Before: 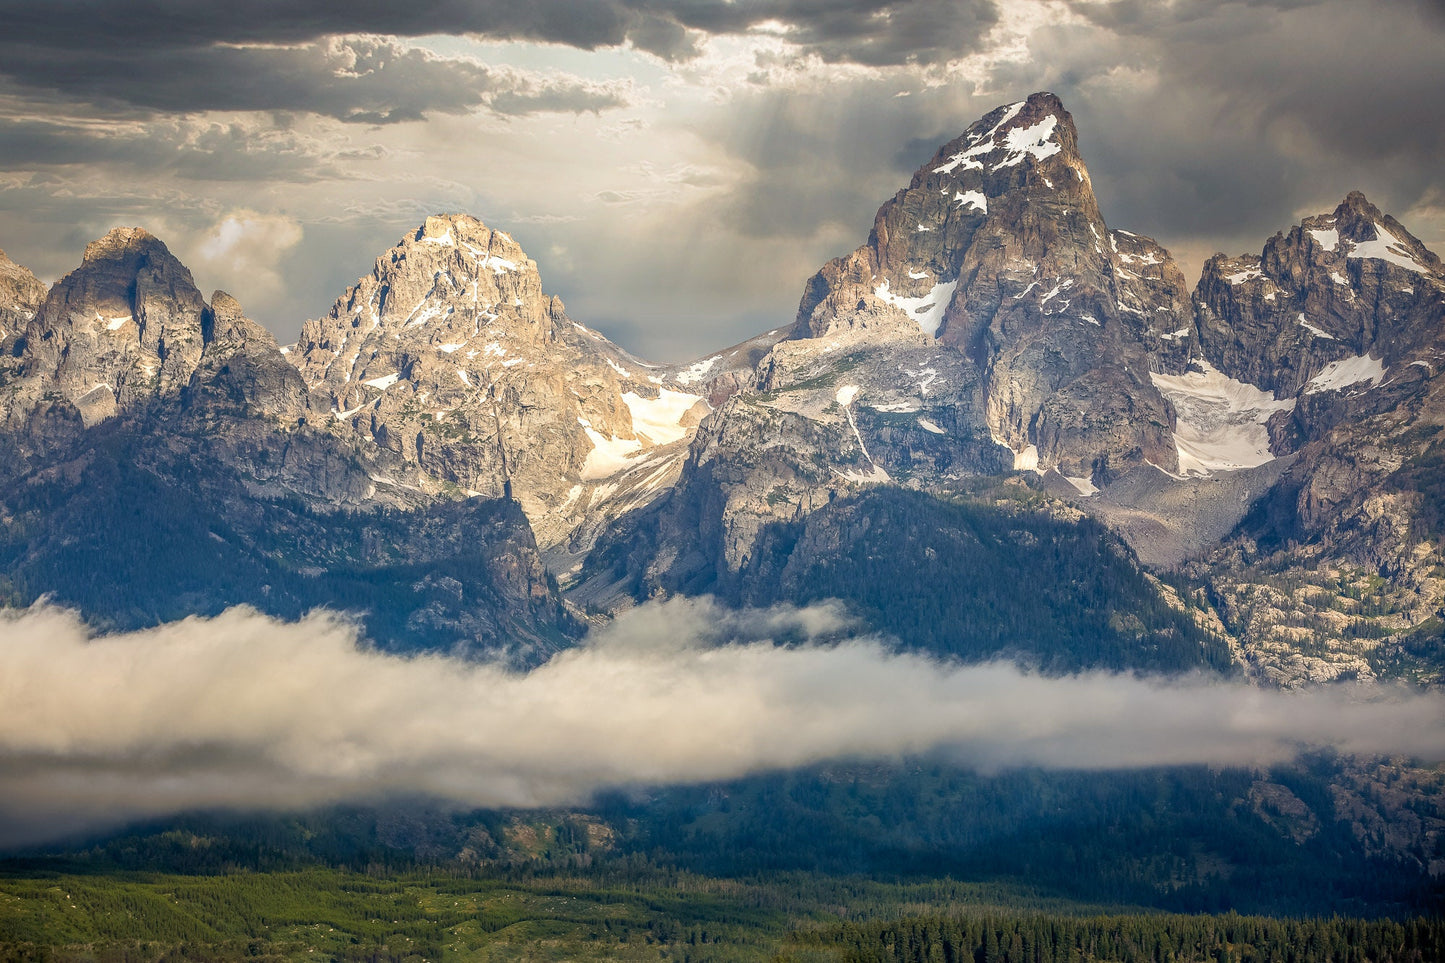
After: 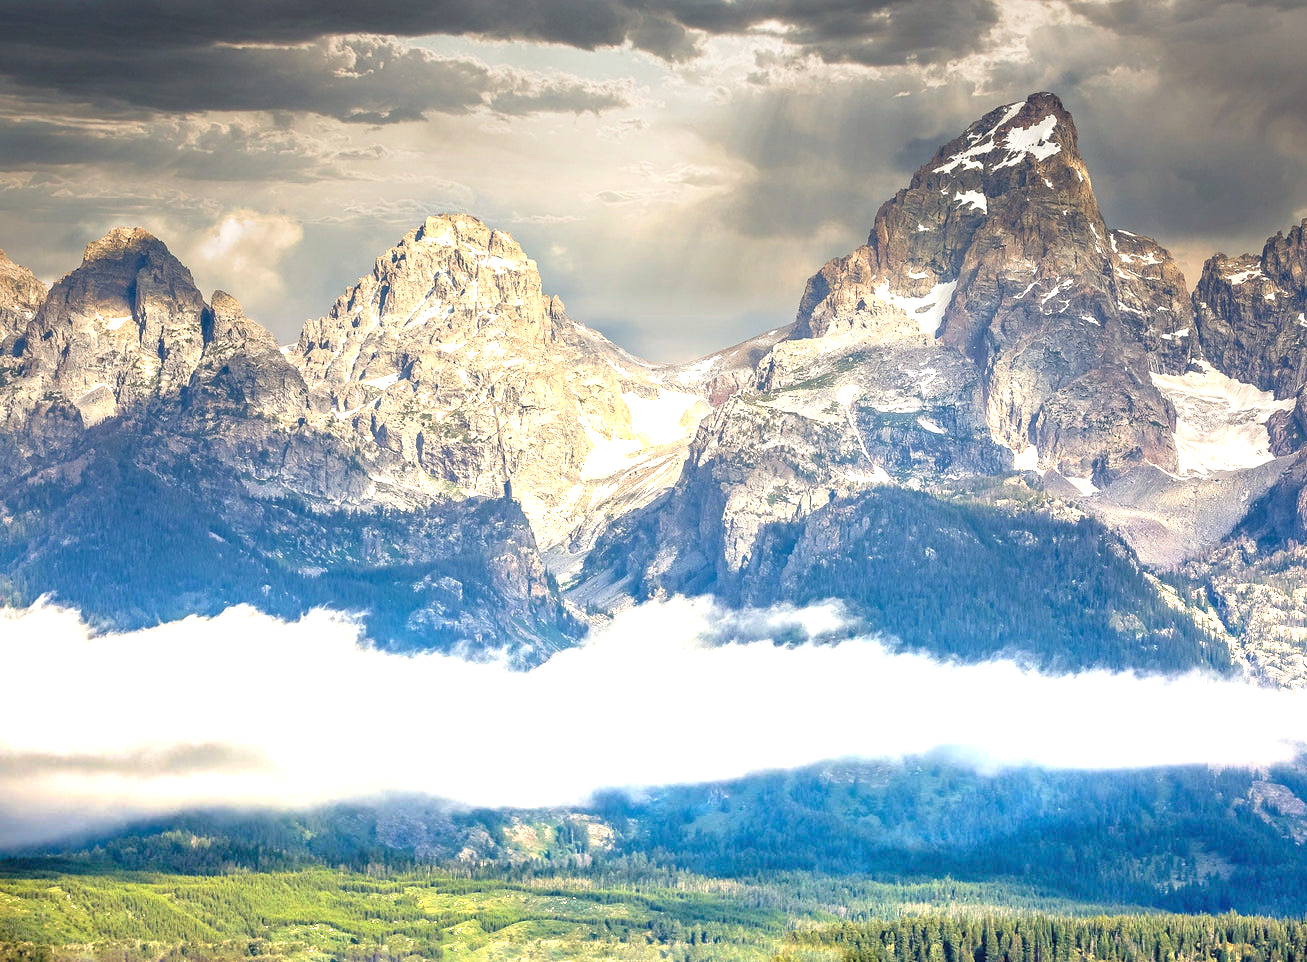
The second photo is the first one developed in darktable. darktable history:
crop: right 9.509%, bottom 0.031%
graduated density: density -3.9 EV
